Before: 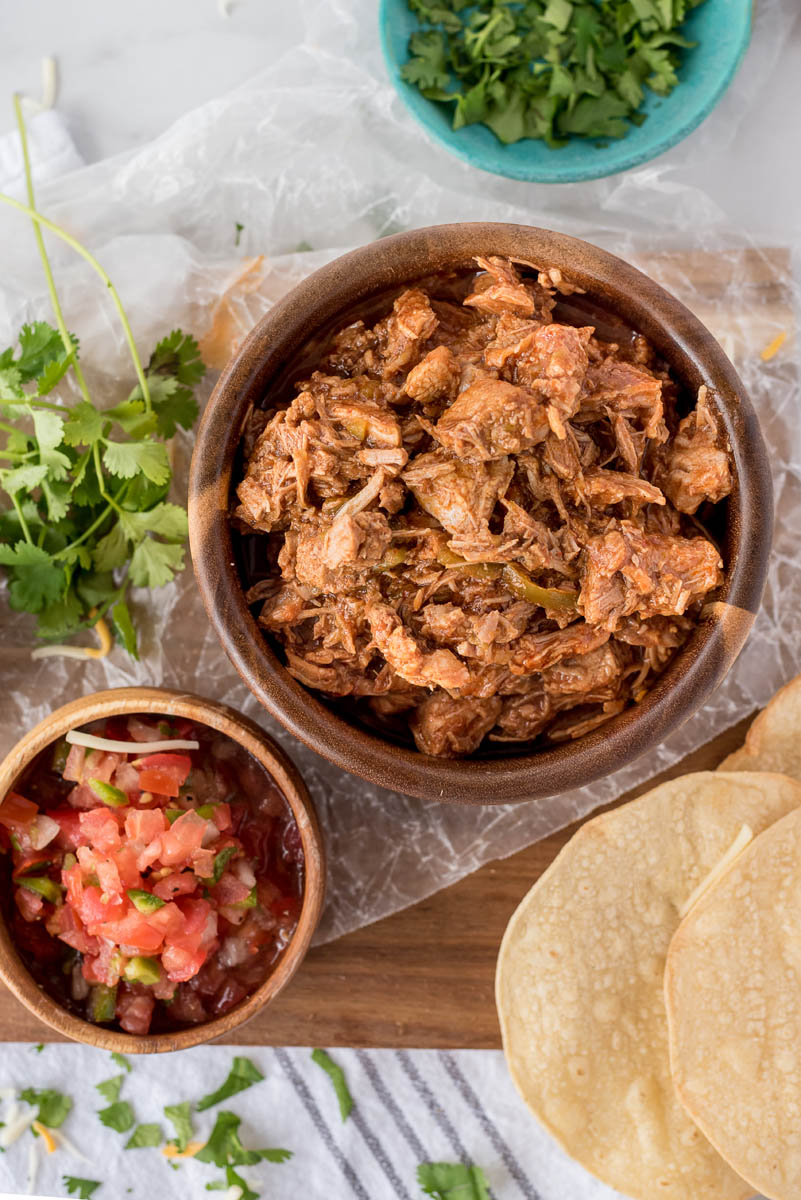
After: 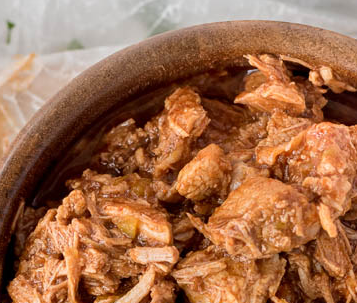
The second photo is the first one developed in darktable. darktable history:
crop: left 28.682%, top 16.857%, right 26.734%, bottom 57.868%
